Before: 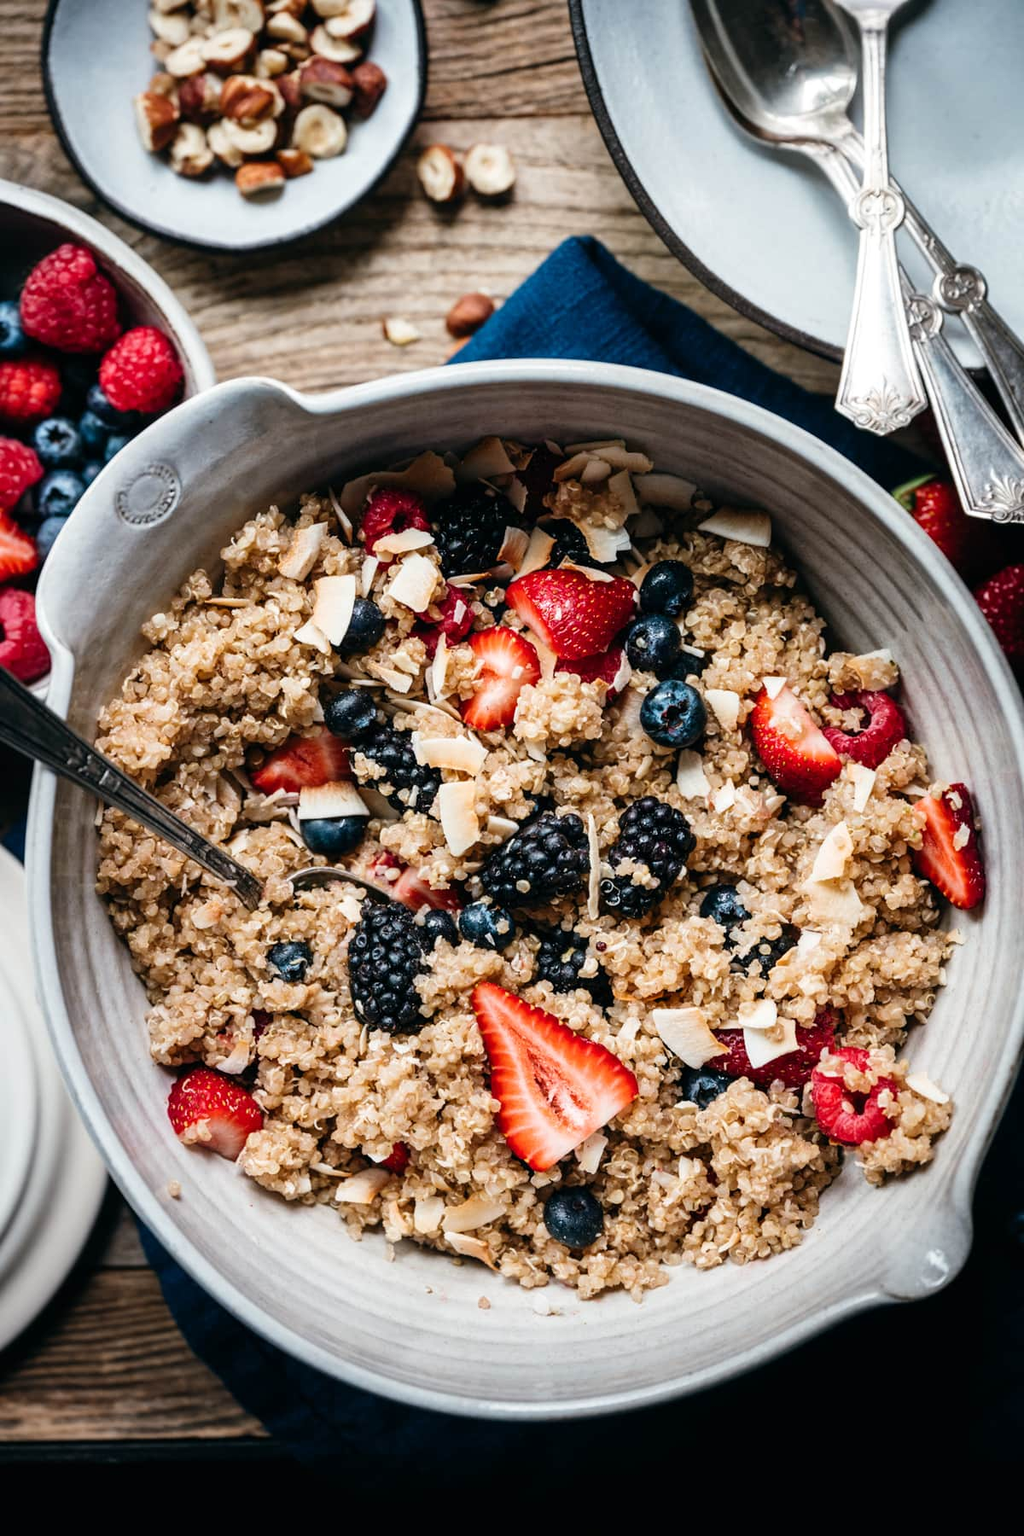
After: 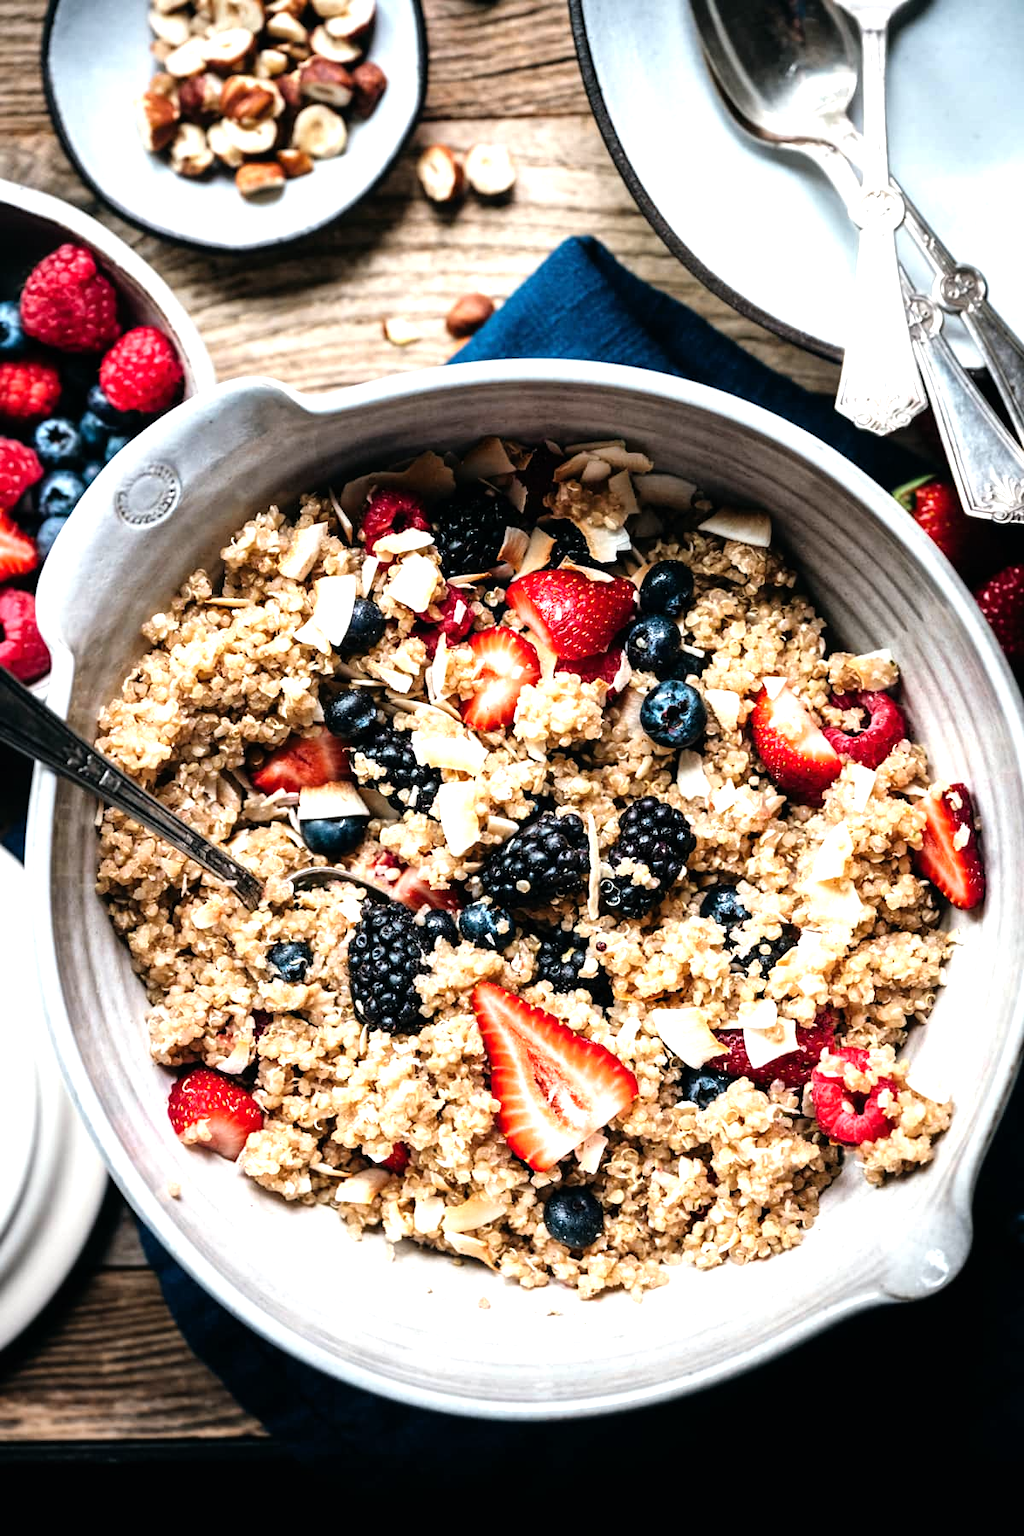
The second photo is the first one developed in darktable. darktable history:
tone equalizer: -8 EV -0.721 EV, -7 EV -0.666 EV, -6 EV -0.622 EV, -5 EV -0.396 EV, -3 EV 0.366 EV, -2 EV 0.6 EV, -1 EV 0.689 EV, +0 EV 0.721 EV
exposure: exposure 0.129 EV, compensate highlight preservation false
